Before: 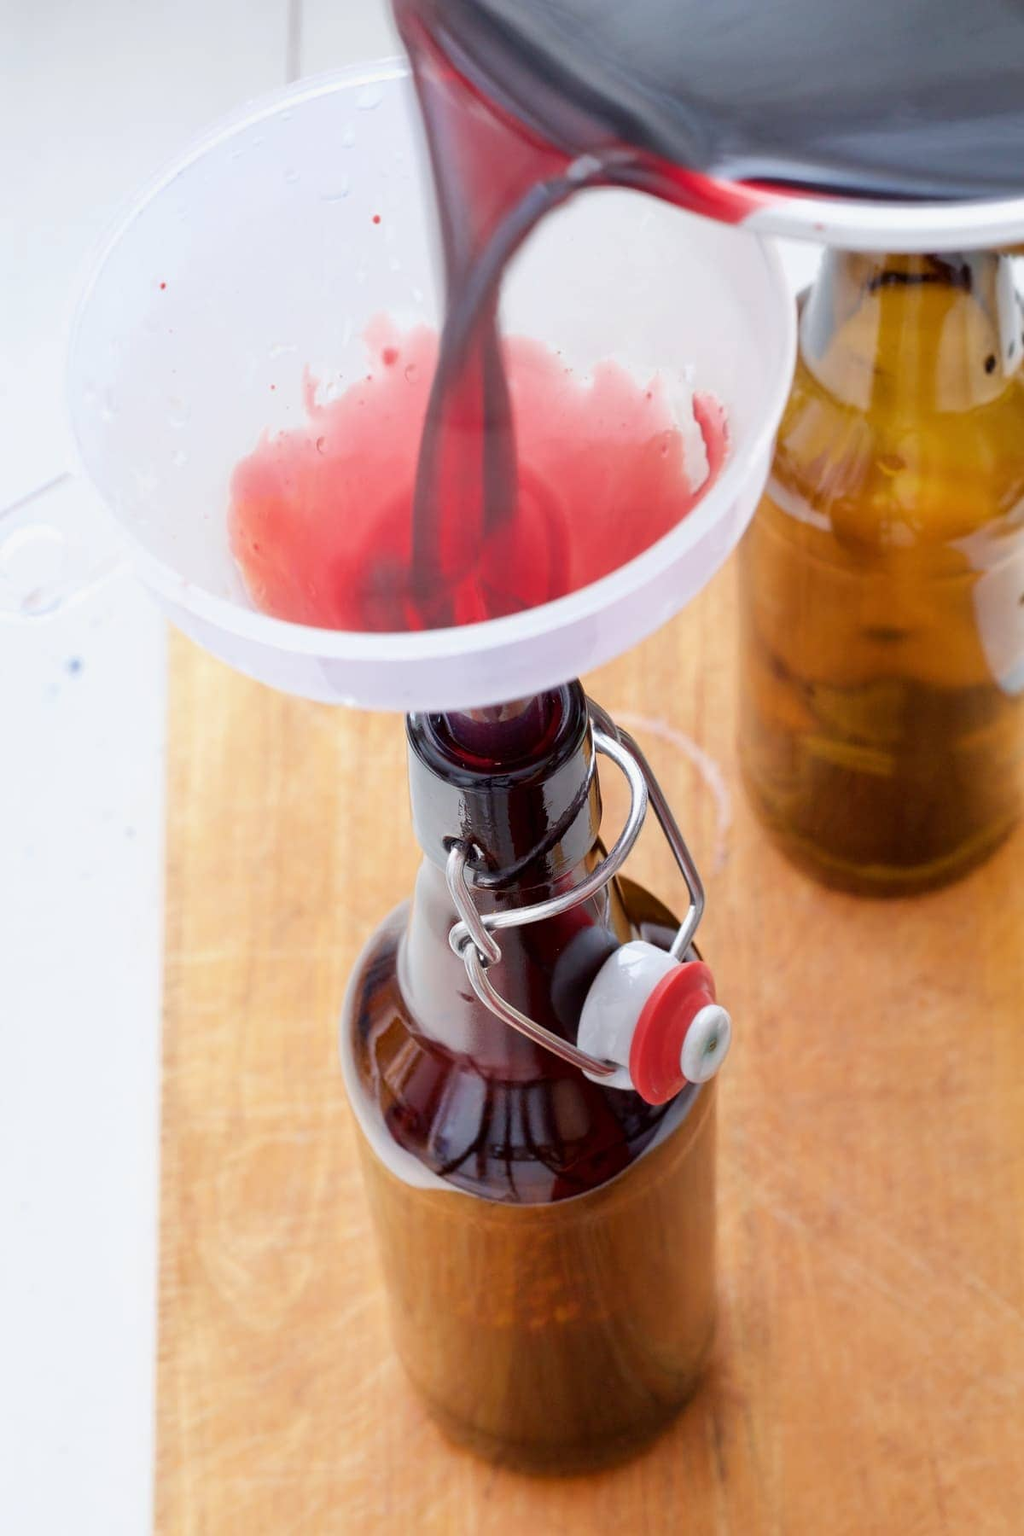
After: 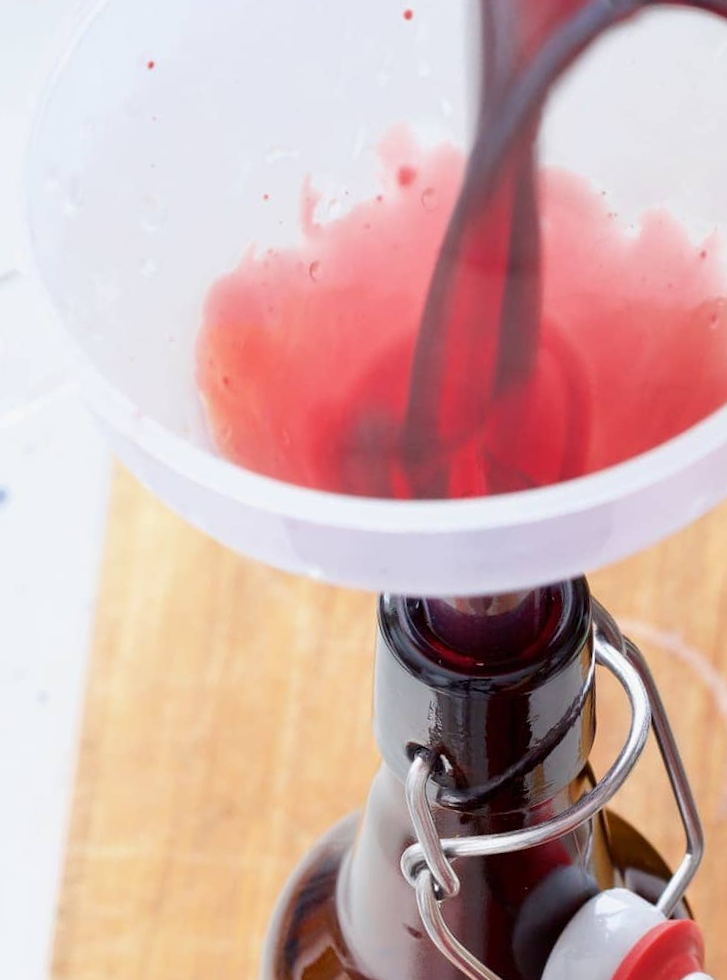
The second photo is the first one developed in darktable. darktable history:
exposure: compensate exposure bias true, compensate highlight preservation false
crop and rotate: angle -6.24°, left 2.178%, top 6.918%, right 27.665%, bottom 30.064%
